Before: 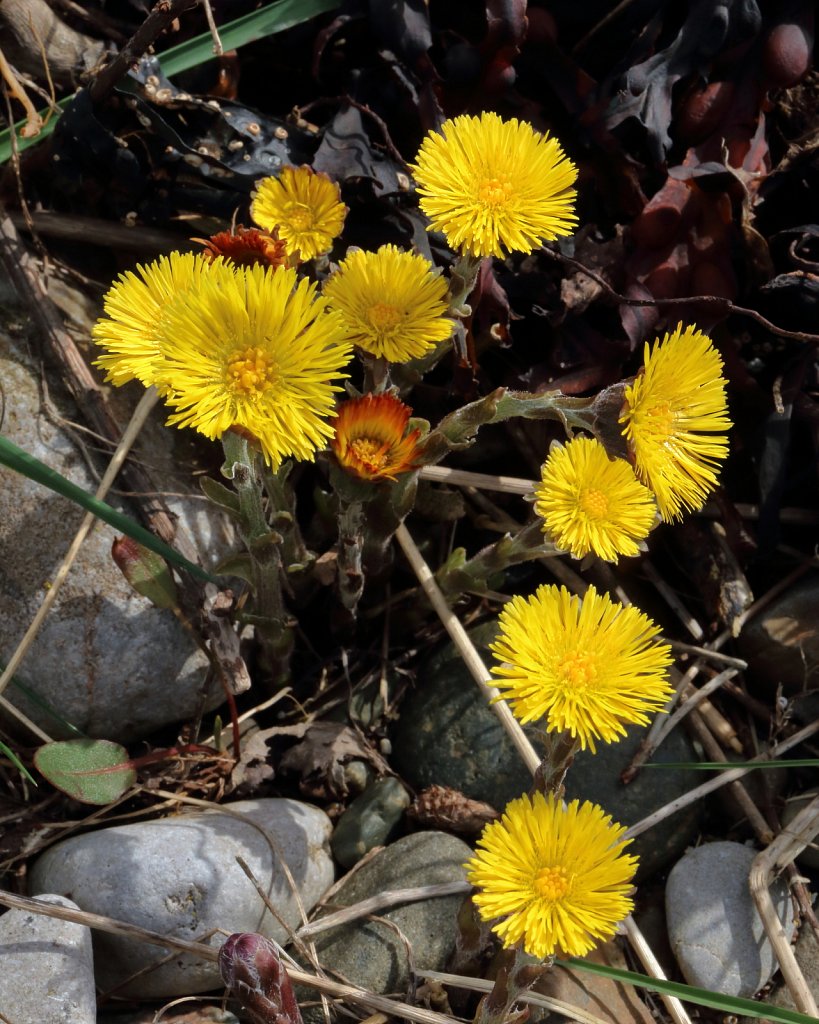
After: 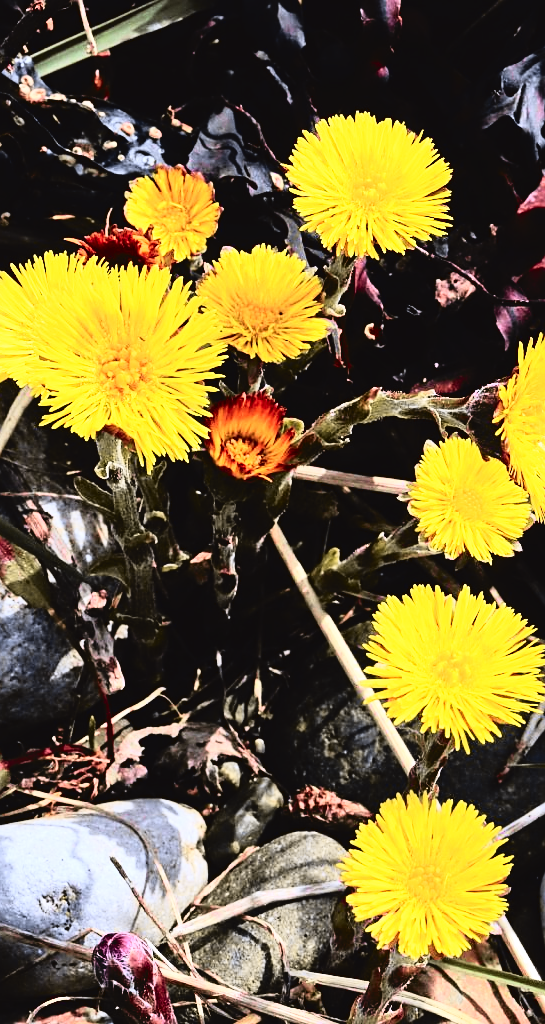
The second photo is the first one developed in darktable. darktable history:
tone curve: curves: ch0 [(0, 0.036) (0.119, 0.115) (0.466, 0.498) (0.715, 0.767) (0.817, 0.865) (1, 0.998)]; ch1 [(0, 0) (0.377, 0.424) (0.442, 0.491) (0.487, 0.502) (0.514, 0.512) (0.536, 0.577) (0.66, 0.724) (1, 1)]; ch2 [(0, 0) (0.38, 0.405) (0.463, 0.443) (0.492, 0.486) (0.526, 0.541) (0.578, 0.598) (1, 1)], color space Lab, independent channels, preserve colors none
color calibration: illuminant as shot in camera, x 0.358, y 0.373, temperature 4628.91 K
sharpen: on, module defaults
crop: left 15.419%, right 17.914%
rgb curve: curves: ch0 [(0, 0) (0.21, 0.15) (0.24, 0.21) (0.5, 0.75) (0.75, 0.96) (0.89, 0.99) (1, 1)]; ch1 [(0, 0.02) (0.21, 0.13) (0.25, 0.2) (0.5, 0.67) (0.75, 0.9) (0.89, 0.97) (1, 1)]; ch2 [(0, 0.02) (0.21, 0.13) (0.25, 0.2) (0.5, 0.67) (0.75, 0.9) (0.89, 0.97) (1, 1)], compensate middle gray true
